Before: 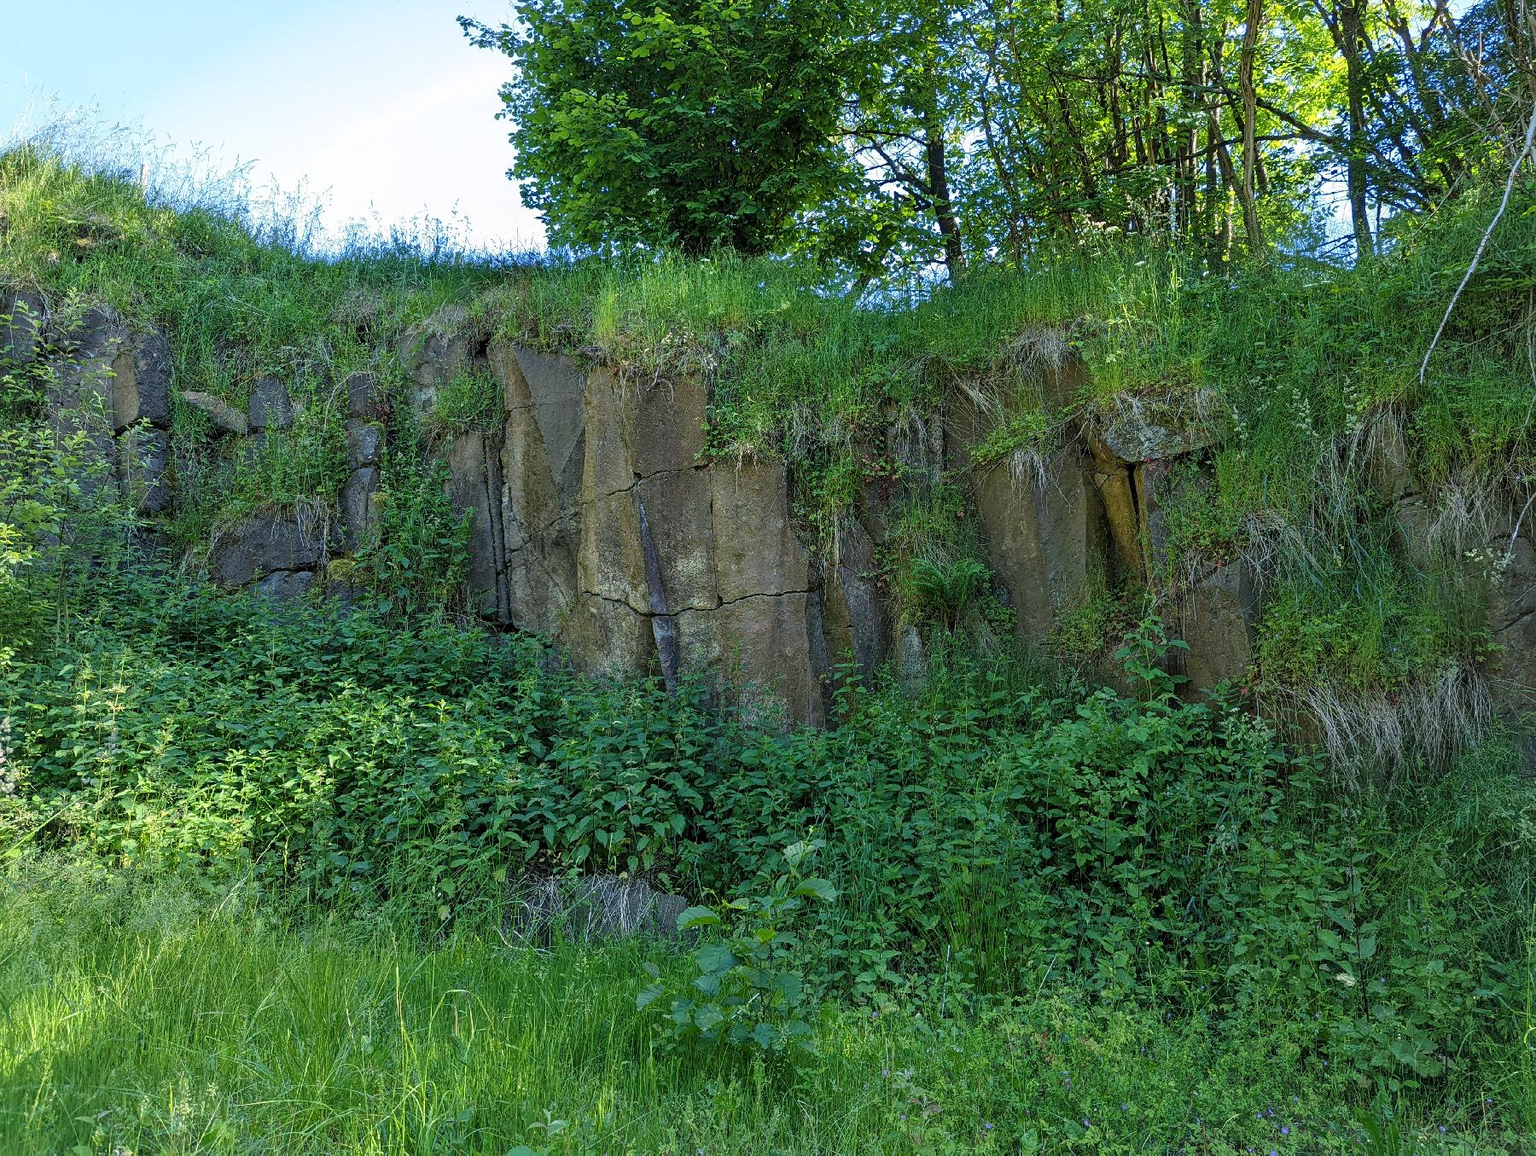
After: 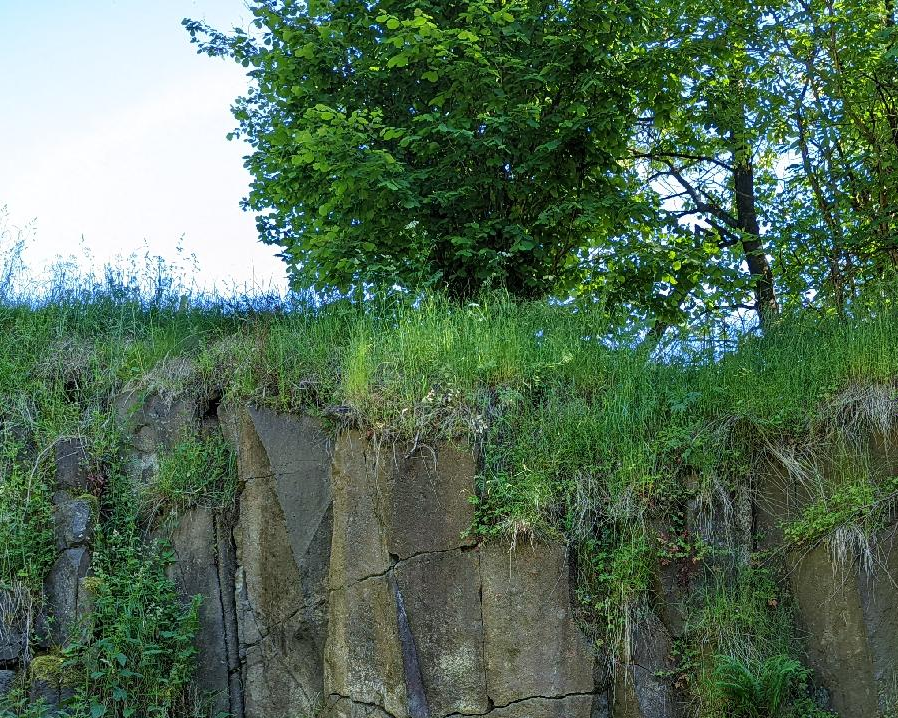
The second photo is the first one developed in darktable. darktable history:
crop: left 19.638%, right 30.431%, bottom 46.986%
